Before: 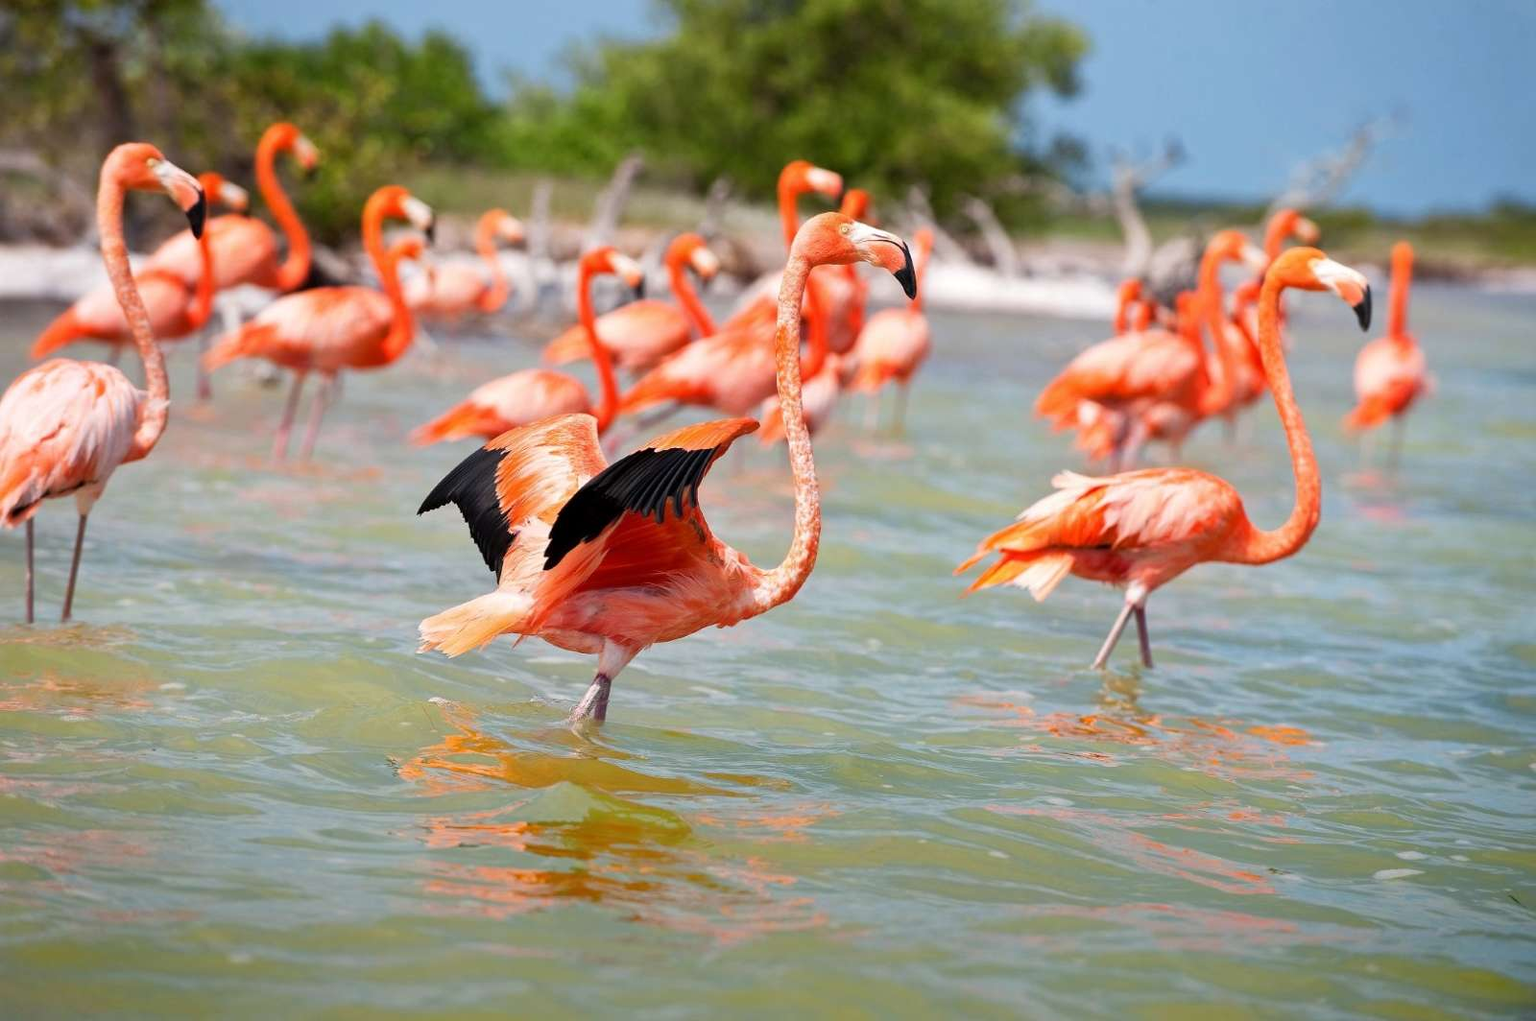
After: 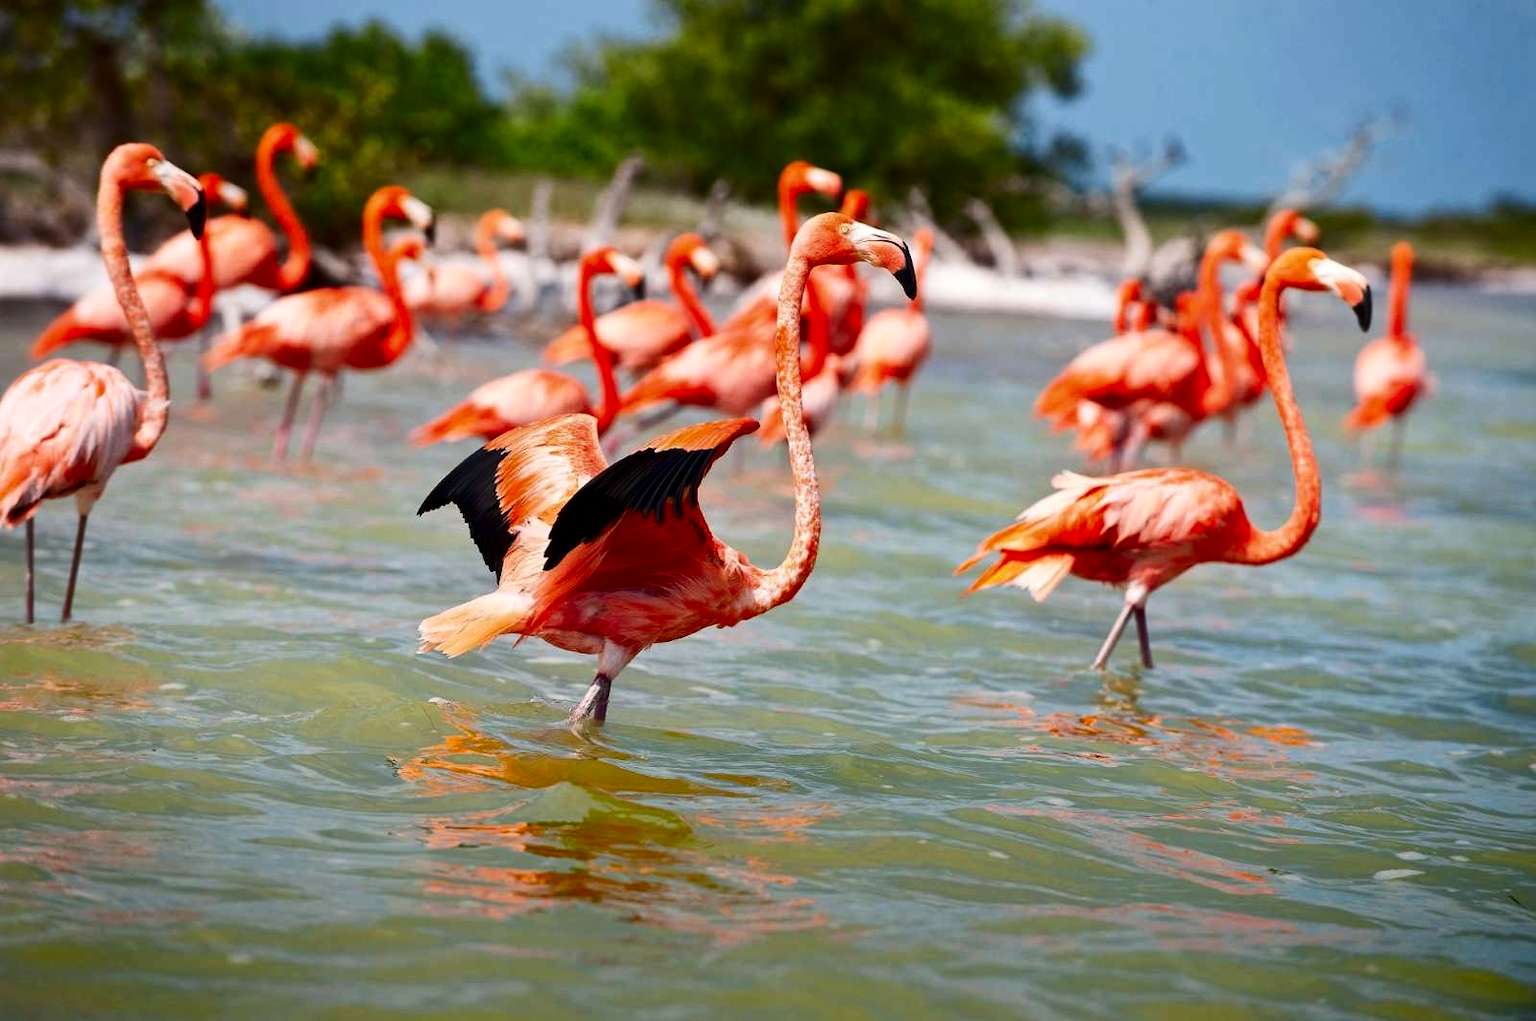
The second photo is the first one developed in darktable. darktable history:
contrast brightness saturation: contrast 0.189, brightness -0.223, saturation 0.115
